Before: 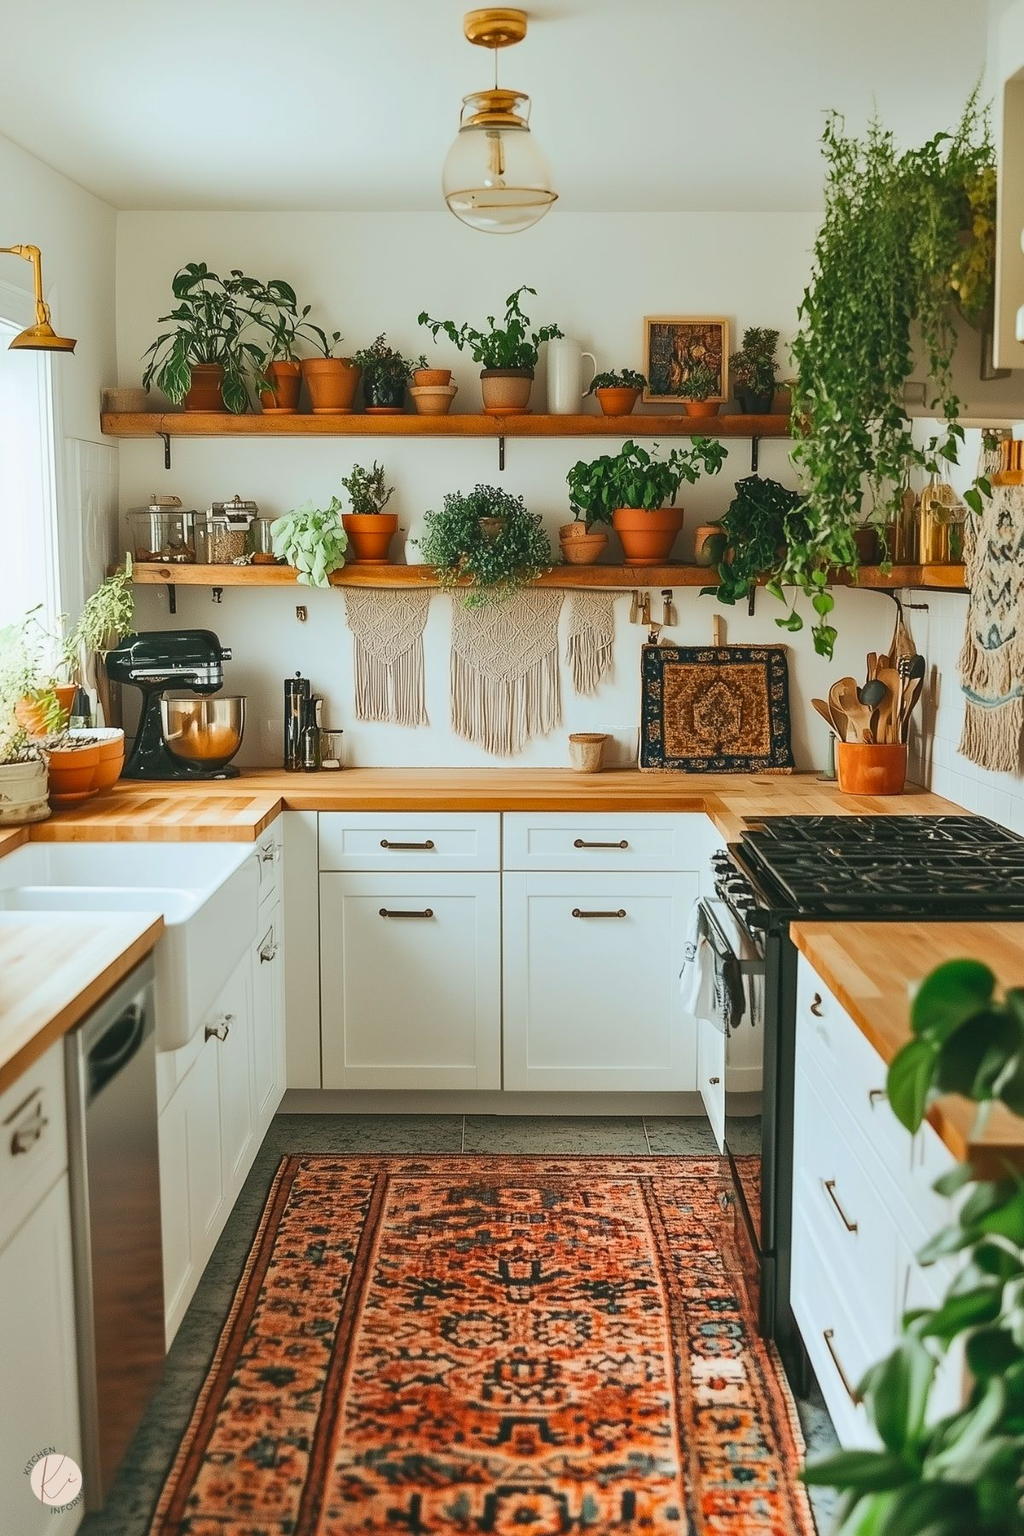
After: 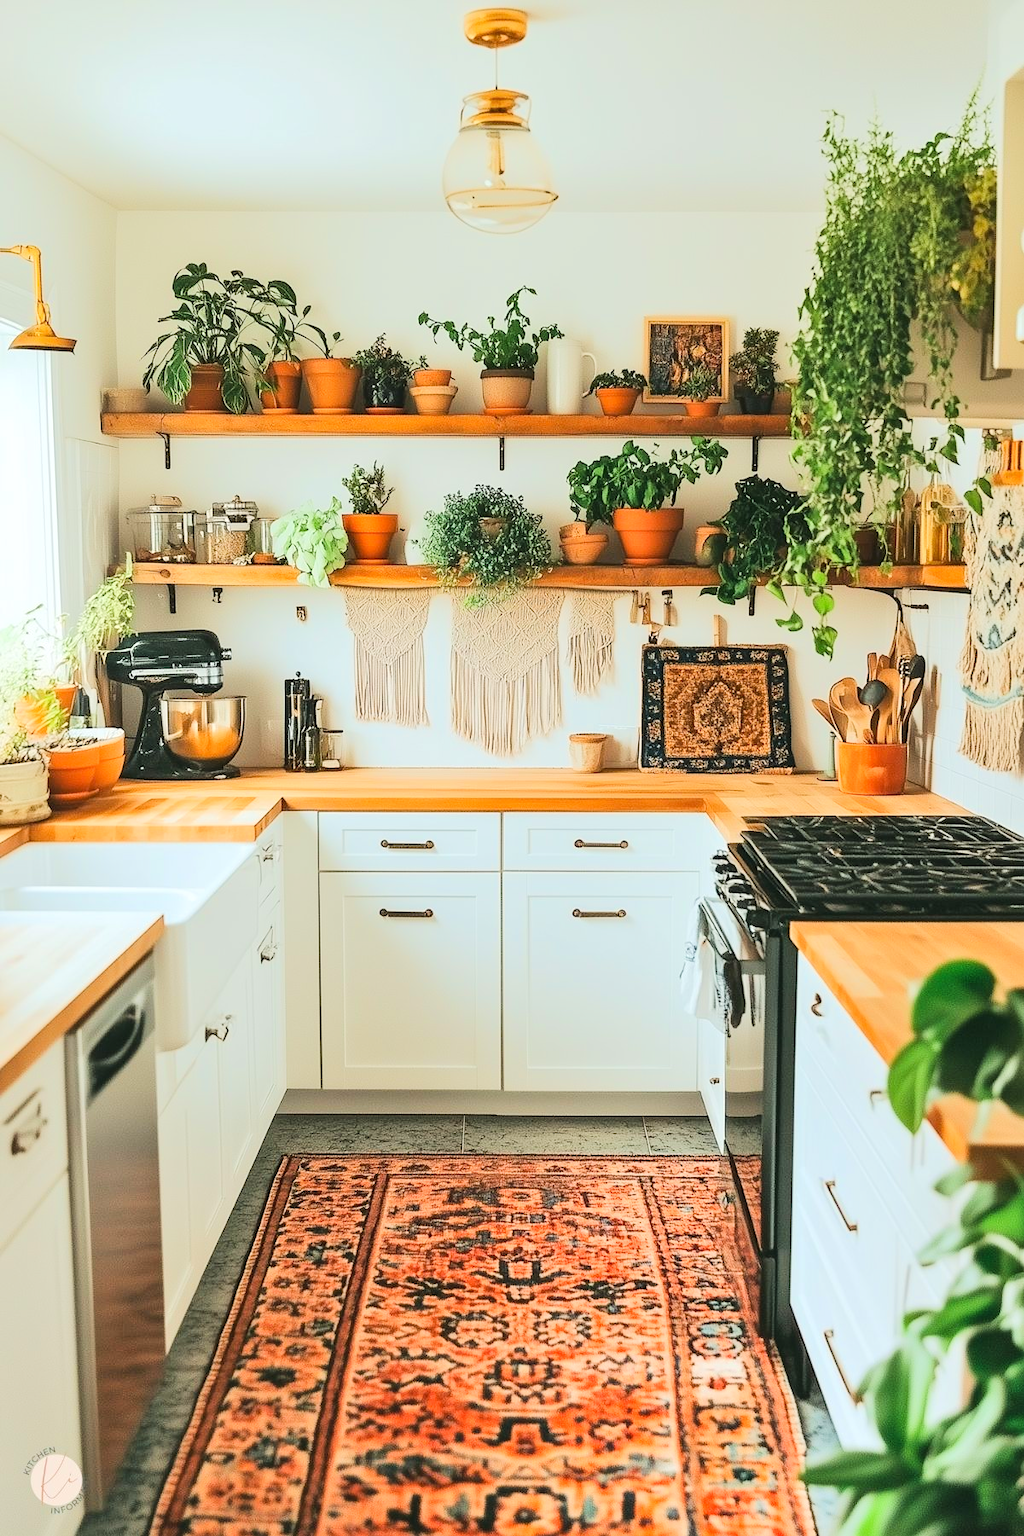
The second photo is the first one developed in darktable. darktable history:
tone equalizer: -7 EV 0.165 EV, -6 EV 0.628 EV, -5 EV 1.17 EV, -4 EV 1.35 EV, -3 EV 1.16 EV, -2 EV 0.6 EV, -1 EV 0.15 EV, edges refinement/feathering 500, mask exposure compensation -1.57 EV, preserve details no
